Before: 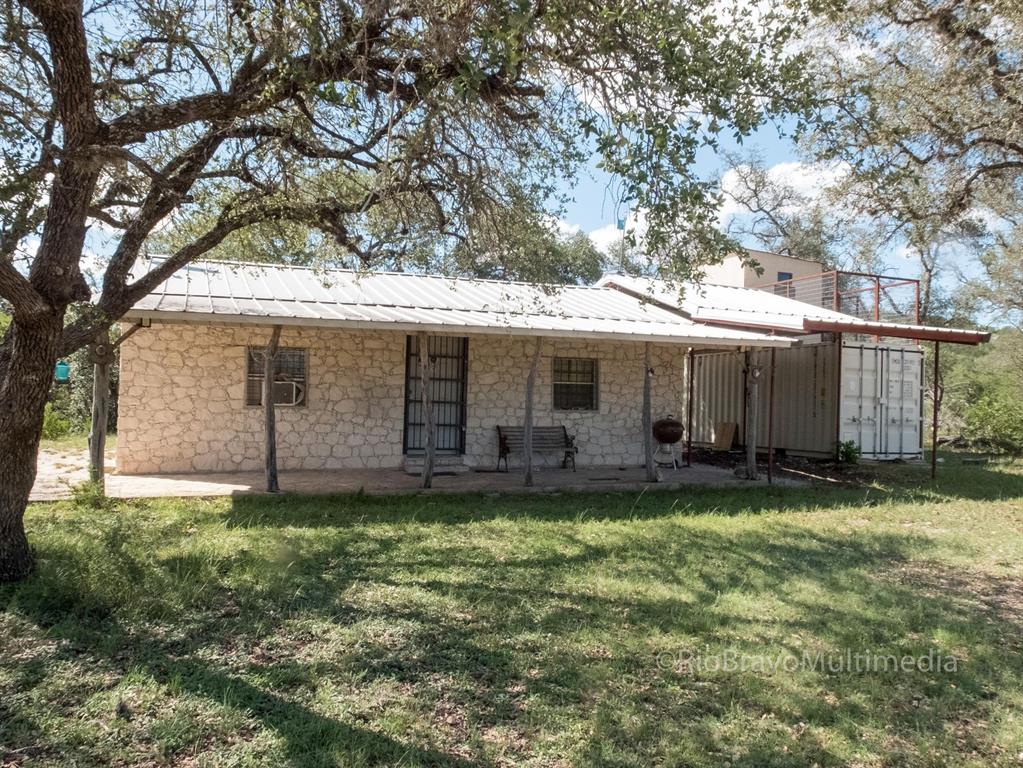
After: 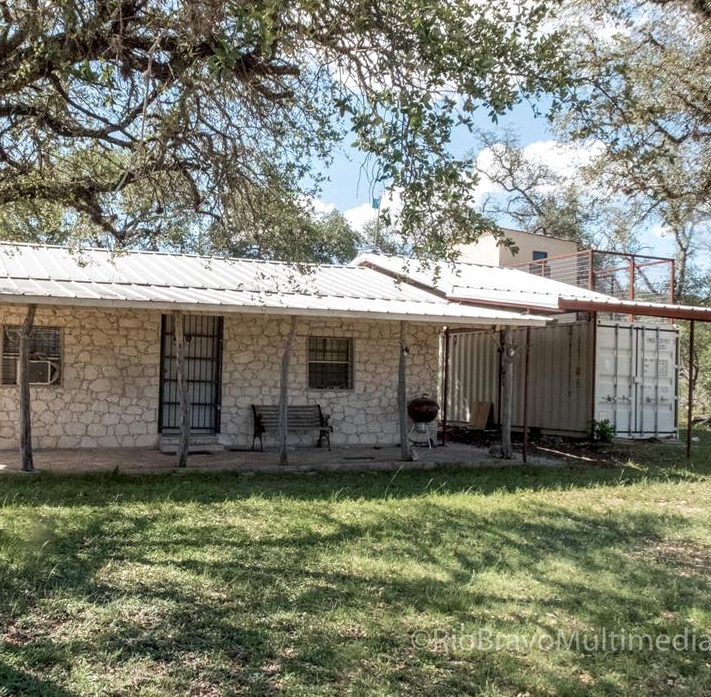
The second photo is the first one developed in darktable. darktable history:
crop and rotate: left 24.034%, top 2.838%, right 6.406%, bottom 6.299%
local contrast: on, module defaults
